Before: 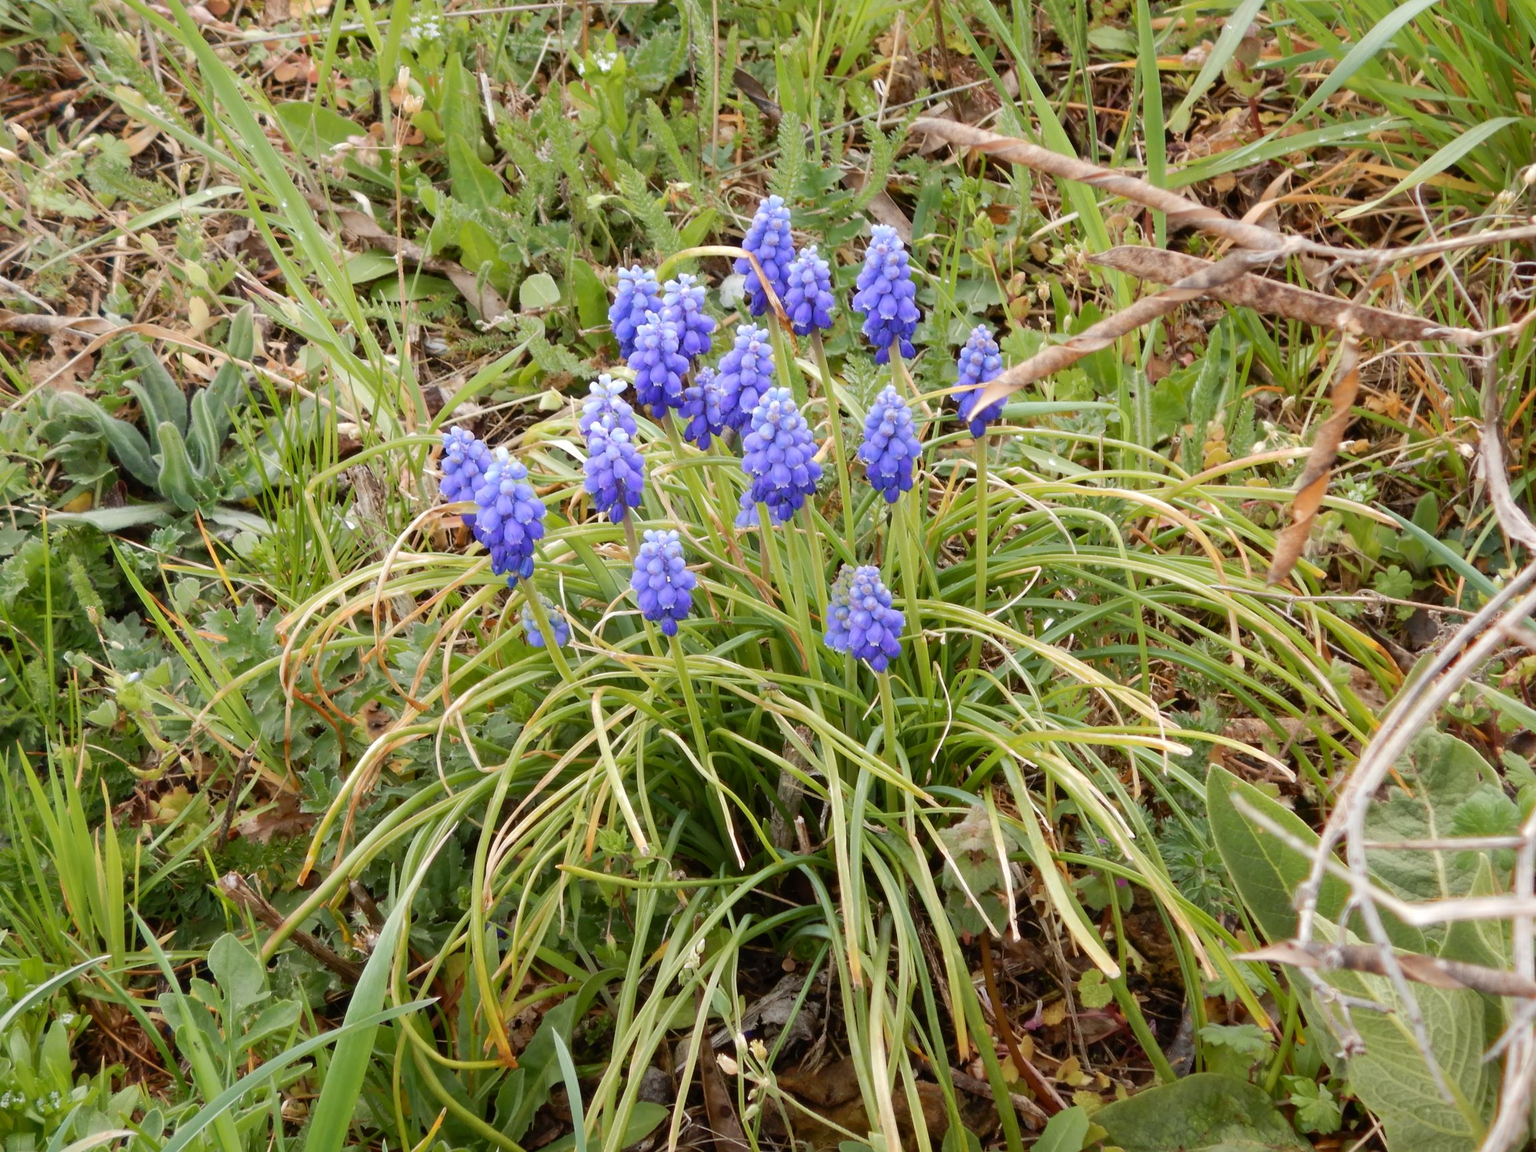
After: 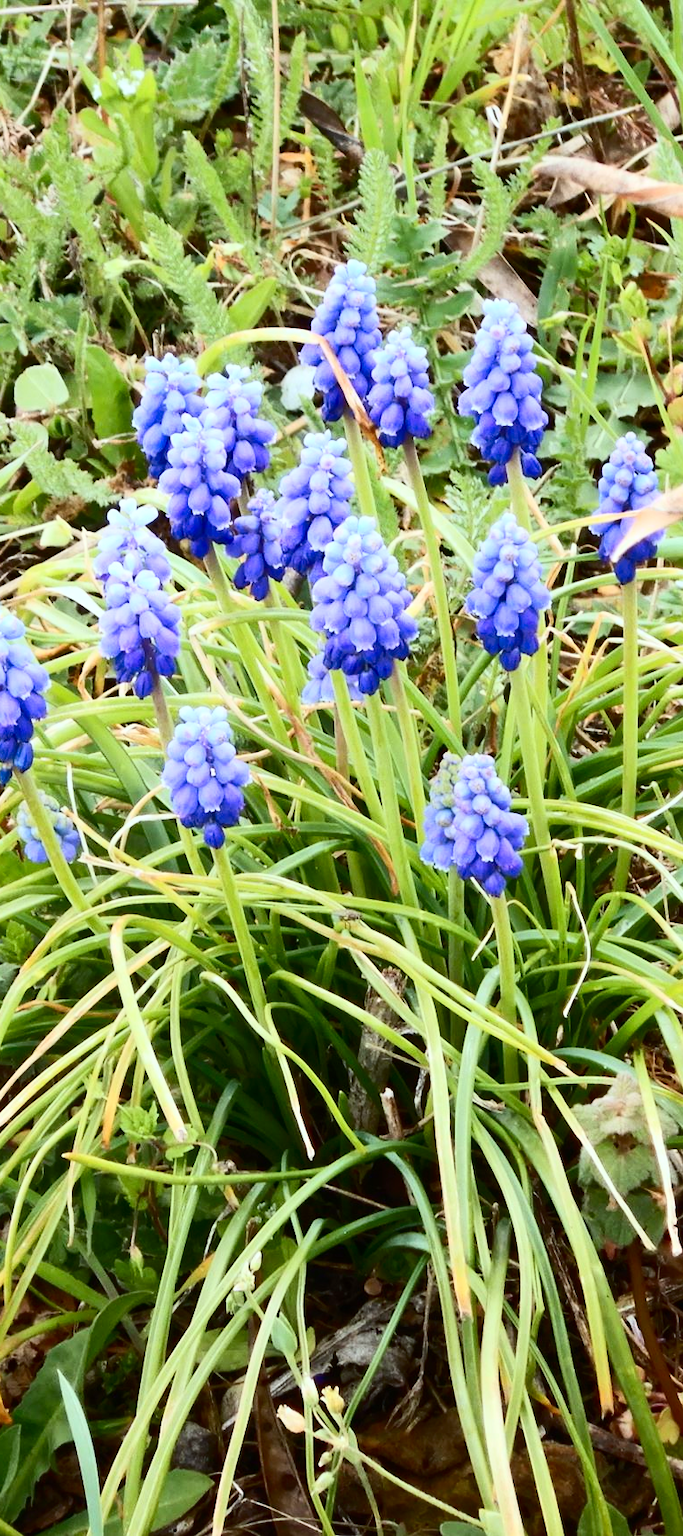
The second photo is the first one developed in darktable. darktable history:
contrast brightness saturation: contrast 0.402, brightness 0.114, saturation 0.213
color calibration: illuminant as shot in camera, x 0.36, y 0.362, temperature 4563.55 K
crop: left 33.147%, right 33.442%
